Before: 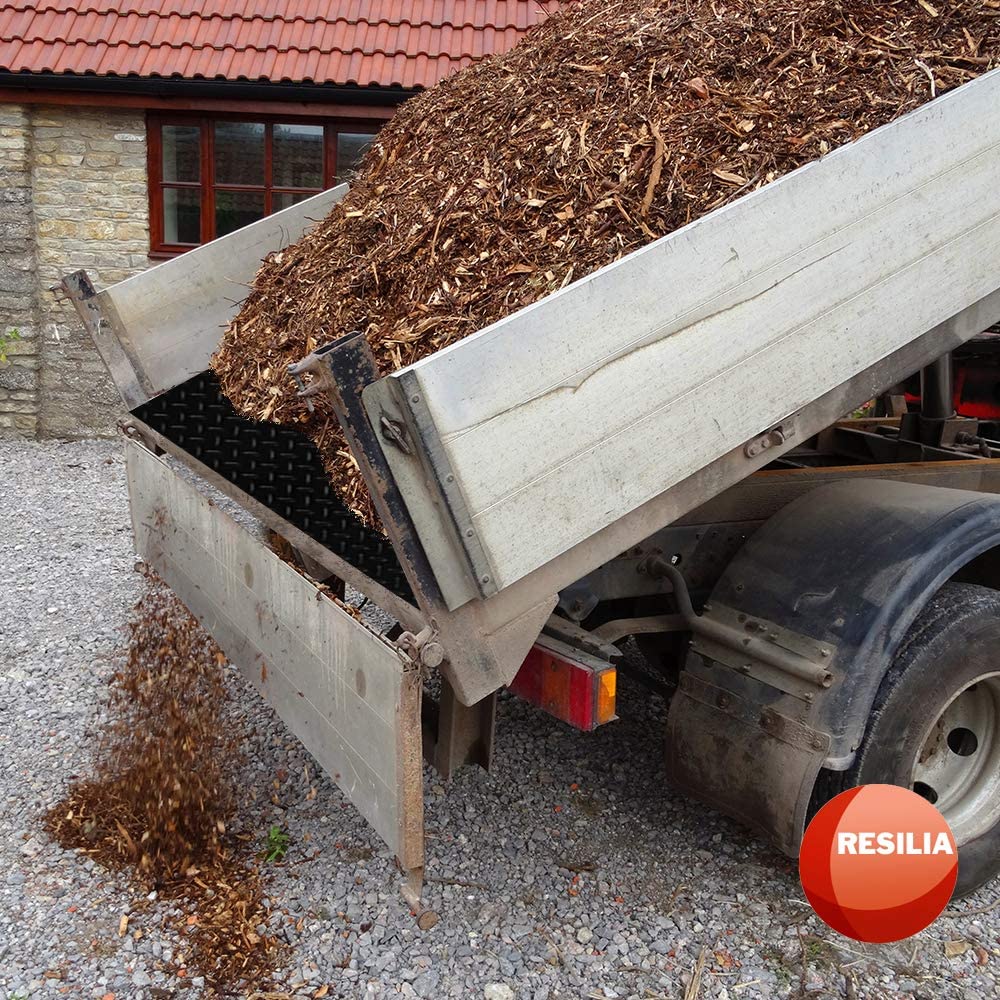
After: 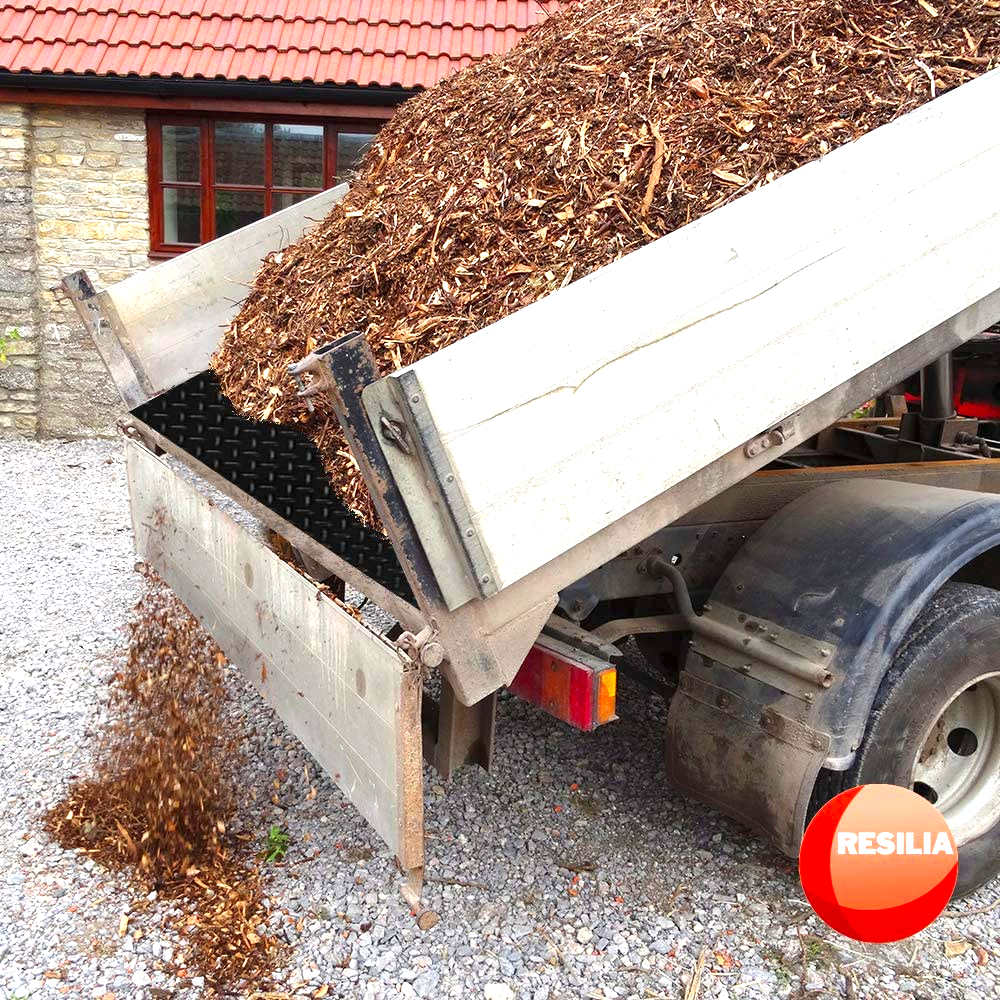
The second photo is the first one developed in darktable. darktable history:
exposure: exposure 1.061 EV, compensate highlight preservation false
color correction: saturation 1.11
